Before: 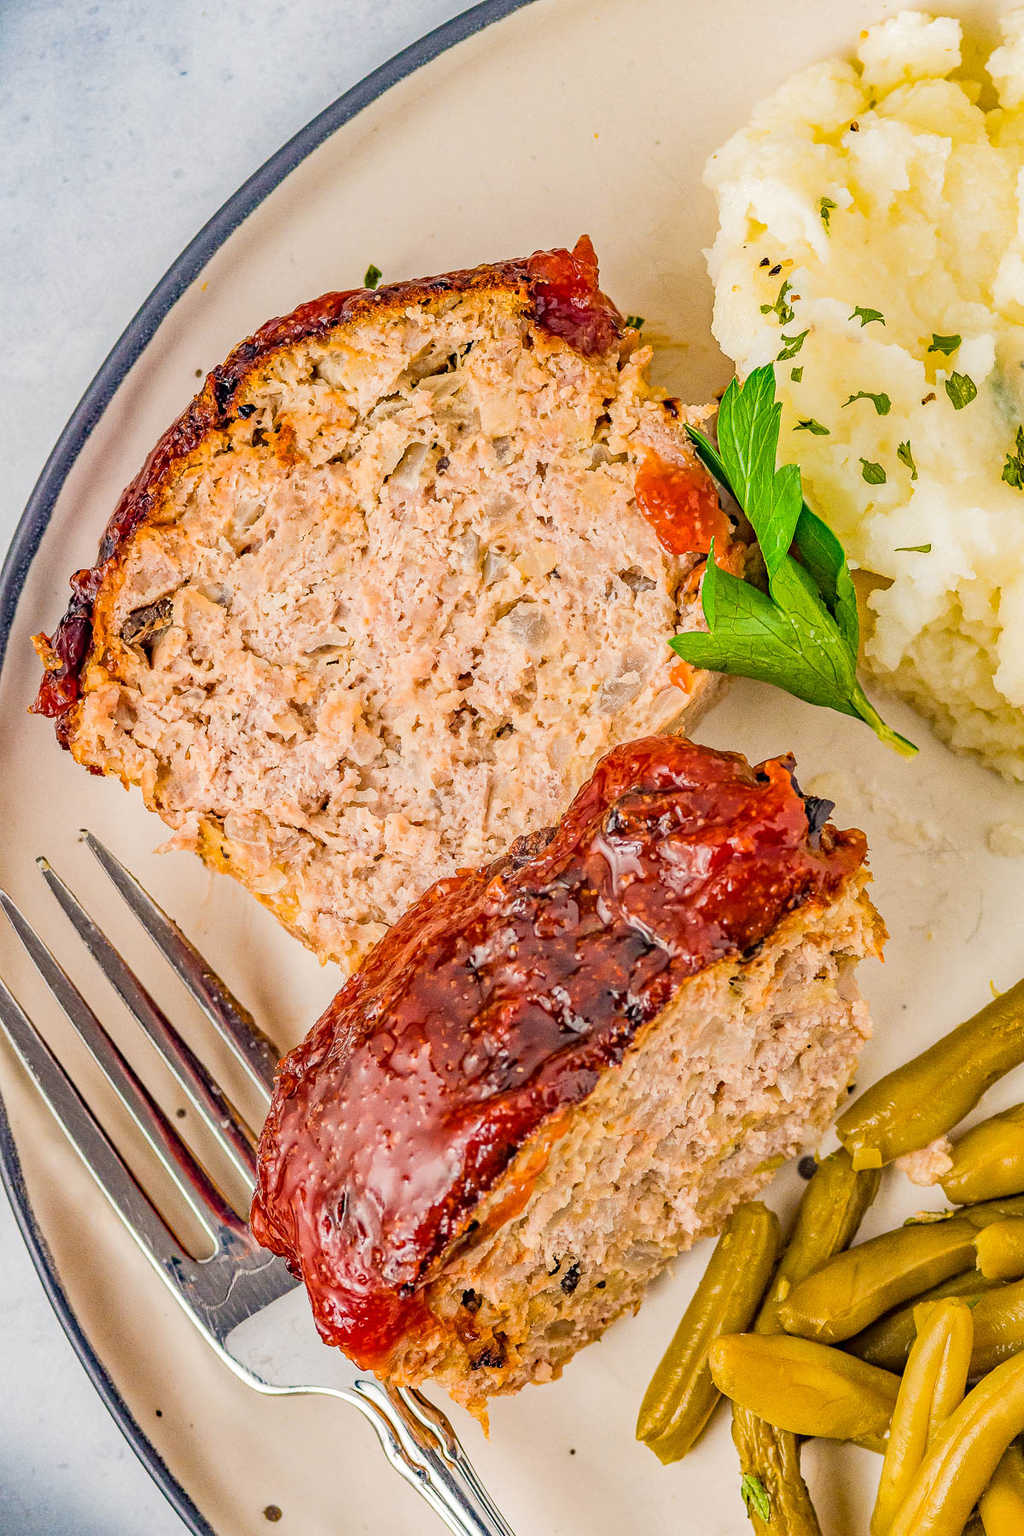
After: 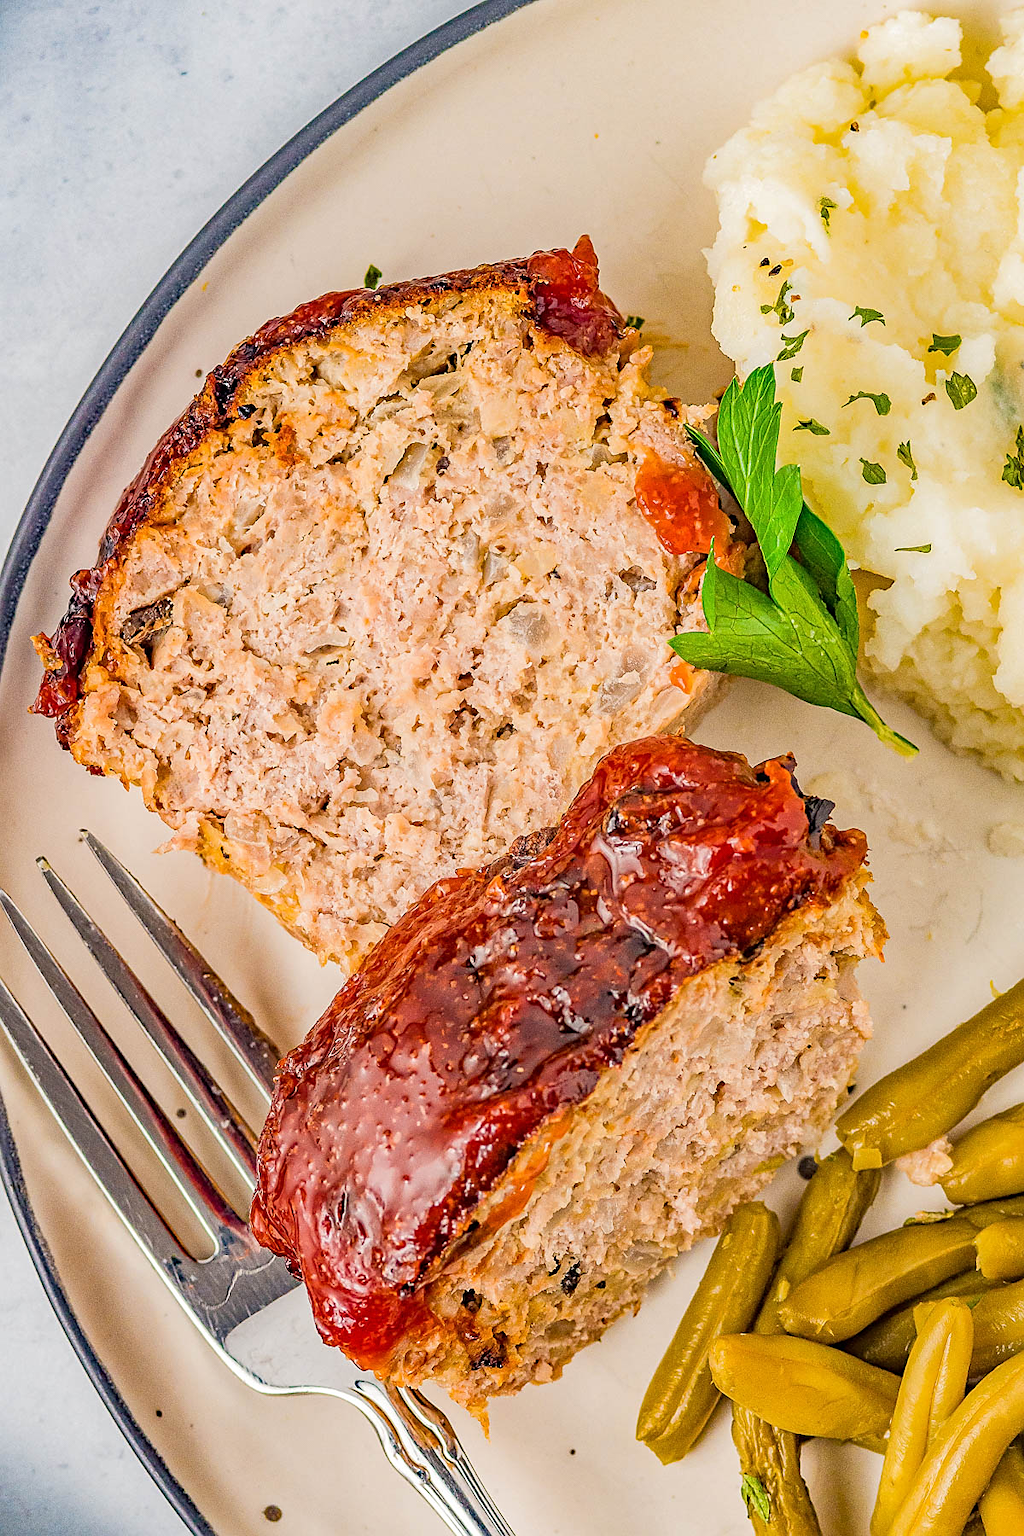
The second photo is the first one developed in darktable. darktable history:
sharpen: radius 1.869, amount 0.406, threshold 1.457
